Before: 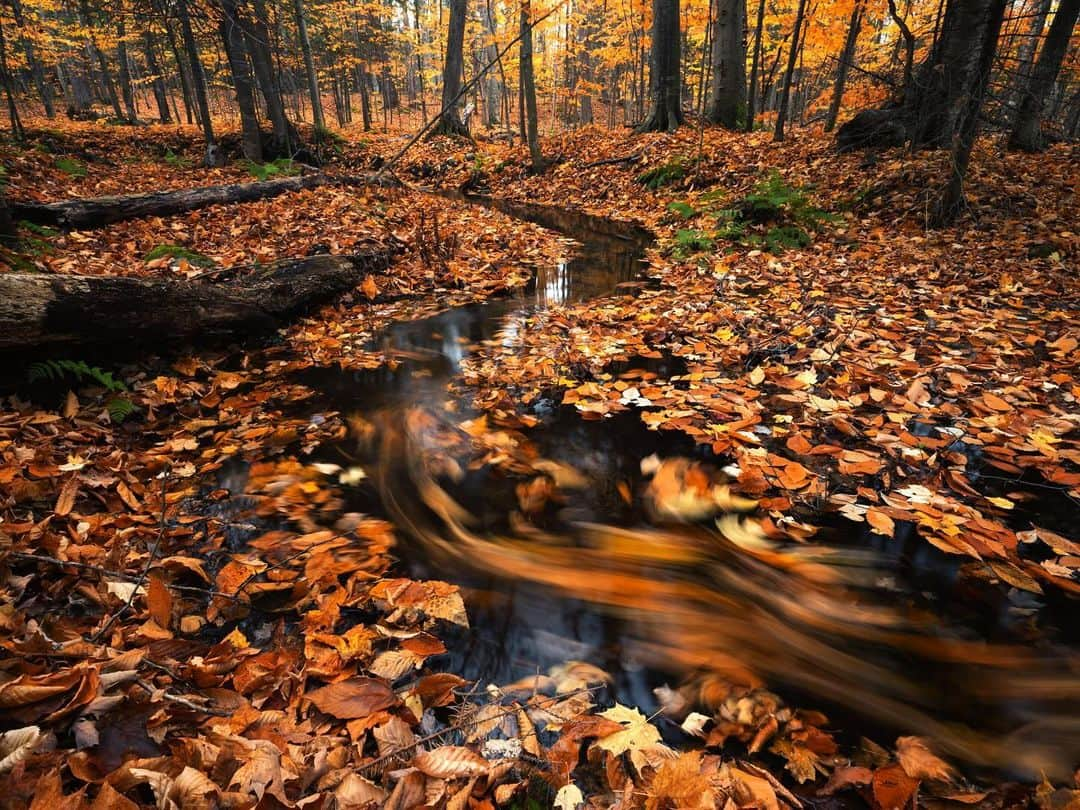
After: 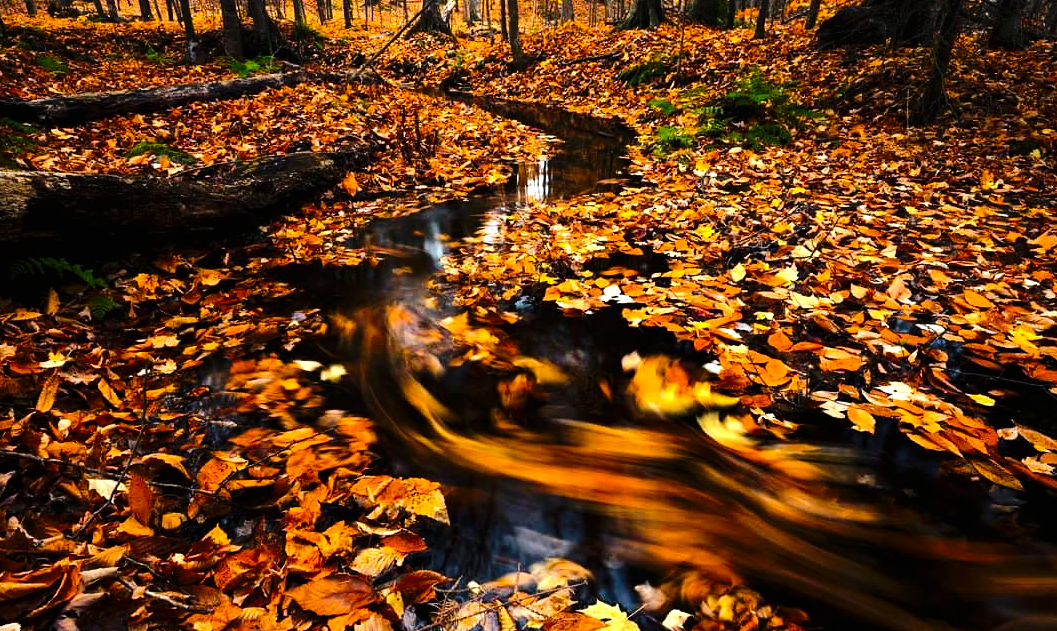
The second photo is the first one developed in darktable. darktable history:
tone curve: curves: ch0 [(0, 0) (0.003, 0.005) (0.011, 0.006) (0.025, 0.013) (0.044, 0.027) (0.069, 0.042) (0.1, 0.06) (0.136, 0.085) (0.177, 0.118) (0.224, 0.171) (0.277, 0.239) (0.335, 0.314) (0.399, 0.394) (0.468, 0.473) (0.543, 0.552) (0.623, 0.64) (0.709, 0.718) (0.801, 0.801) (0.898, 0.882) (1, 1)], preserve colors none
tone equalizer: -8 EV -0.75 EV, -7 EV -0.7 EV, -6 EV -0.6 EV, -5 EV -0.4 EV, -3 EV 0.4 EV, -2 EV 0.6 EV, -1 EV 0.7 EV, +0 EV 0.75 EV, edges refinement/feathering 500, mask exposure compensation -1.57 EV, preserve details no
crop and rotate: left 1.814%, top 12.818%, right 0.25%, bottom 9.225%
color balance rgb: perceptual saturation grading › global saturation 30%, global vibrance 20%
